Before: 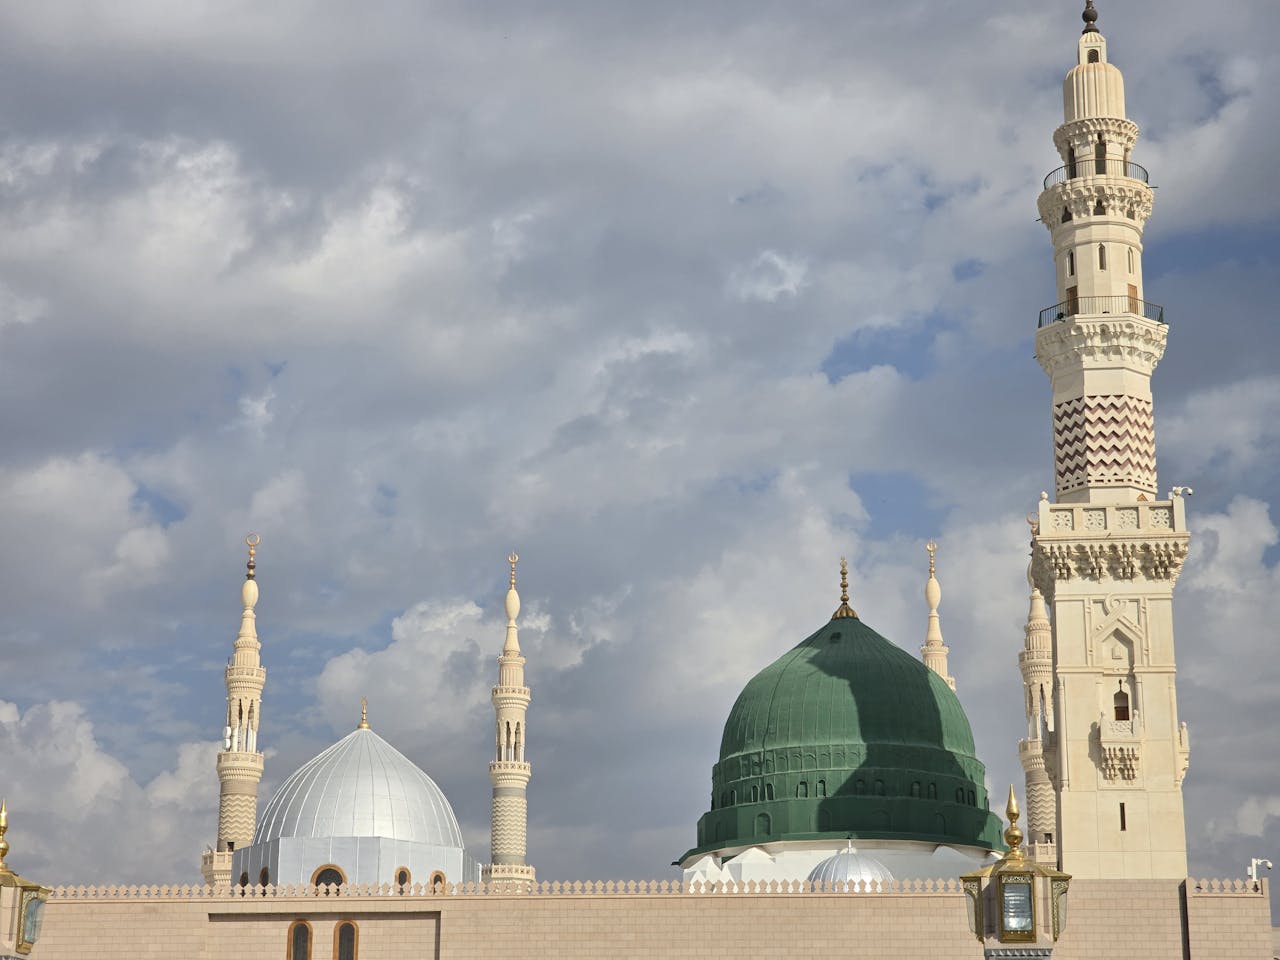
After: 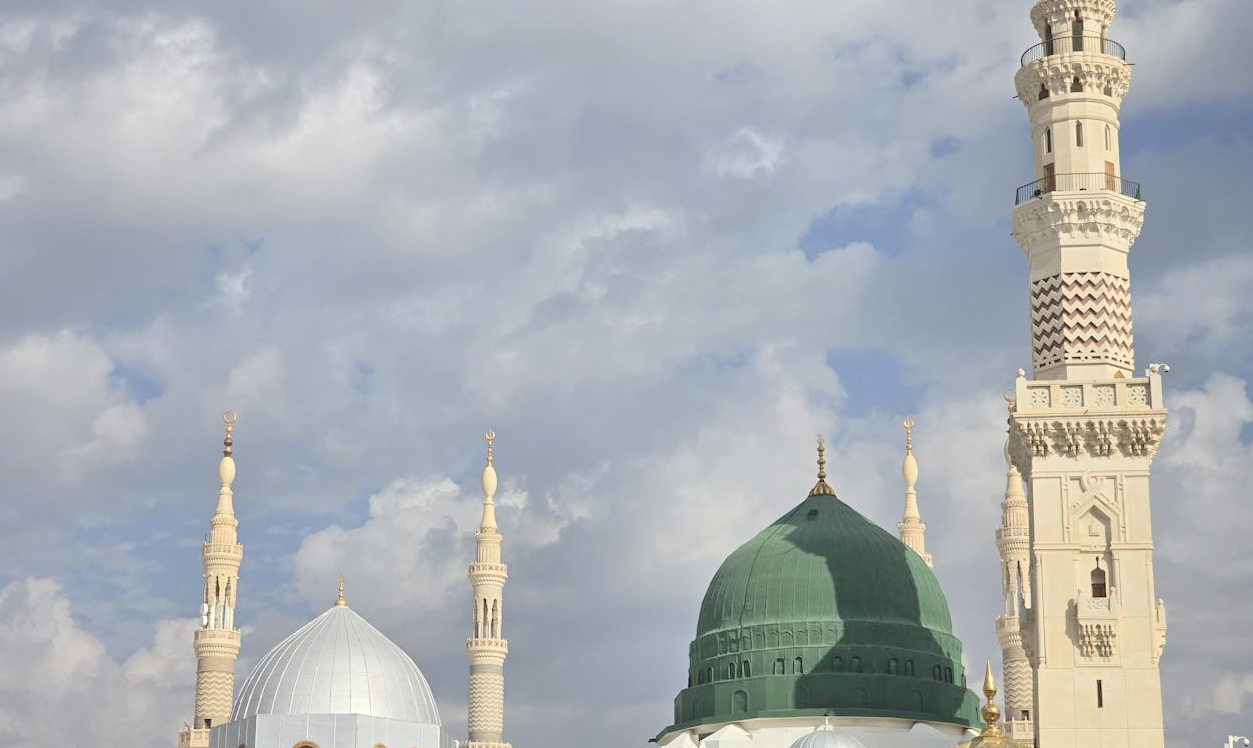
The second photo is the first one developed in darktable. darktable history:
crop and rotate: left 1.814%, top 12.818%, right 0.25%, bottom 9.225%
contrast brightness saturation: brightness 0.15
